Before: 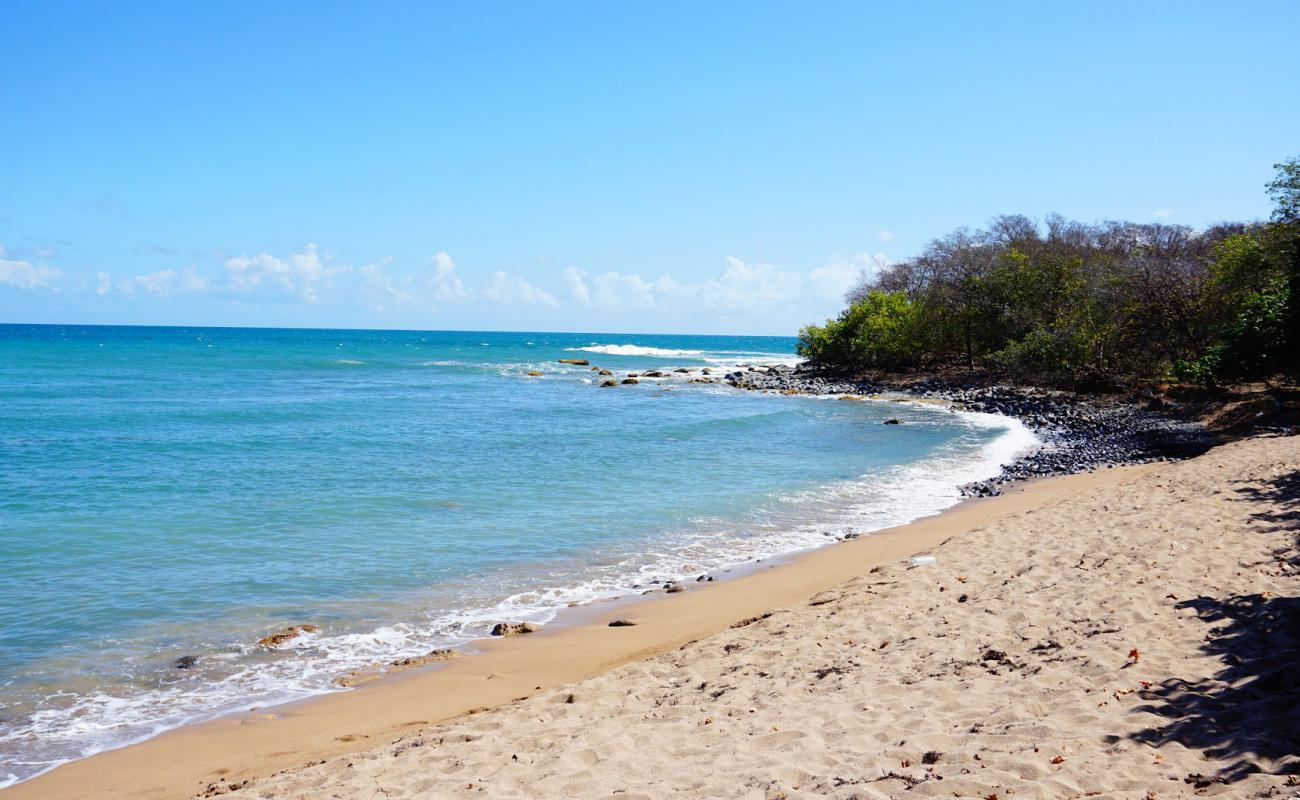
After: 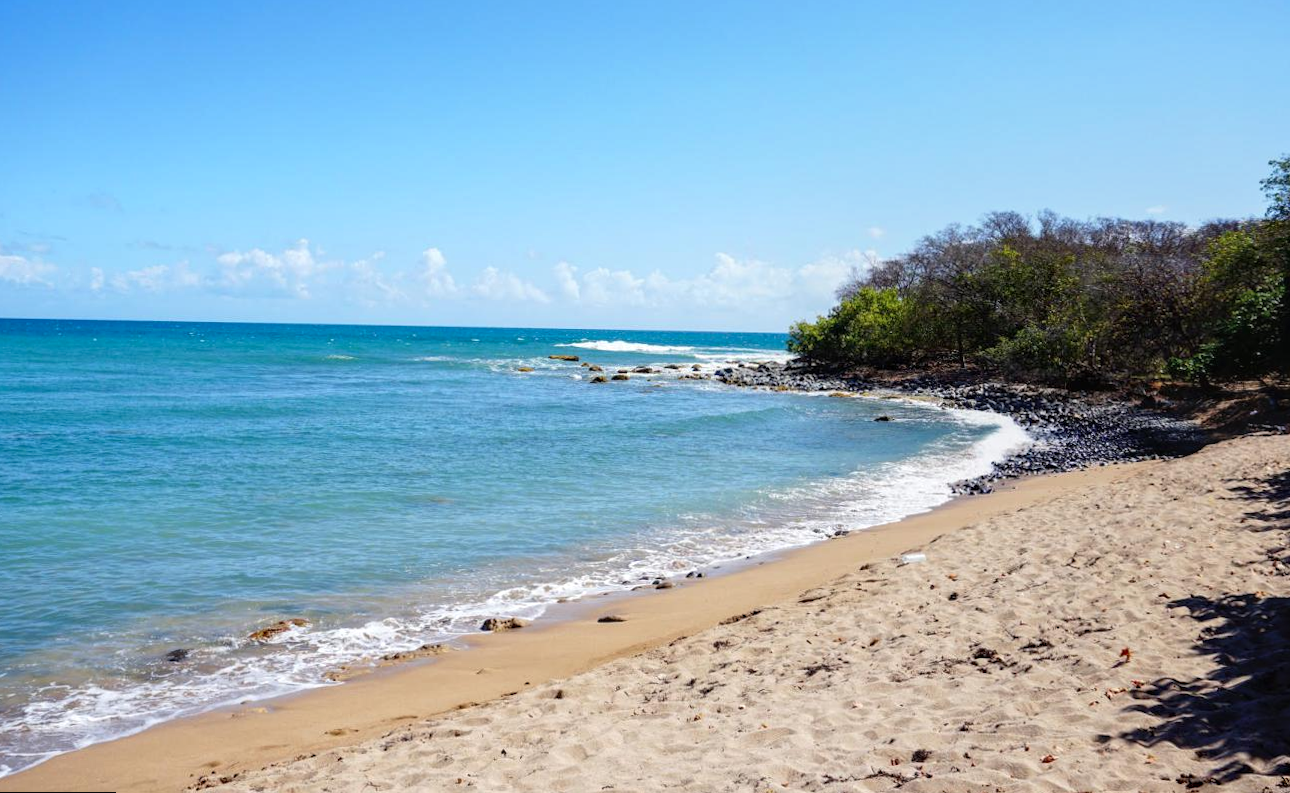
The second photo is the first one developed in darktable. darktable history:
exposure: exposure -0.021 EV, compensate highlight preservation false
local contrast: on, module defaults
rotate and perspective: rotation 0.192°, lens shift (horizontal) -0.015, crop left 0.005, crop right 0.996, crop top 0.006, crop bottom 0.99
